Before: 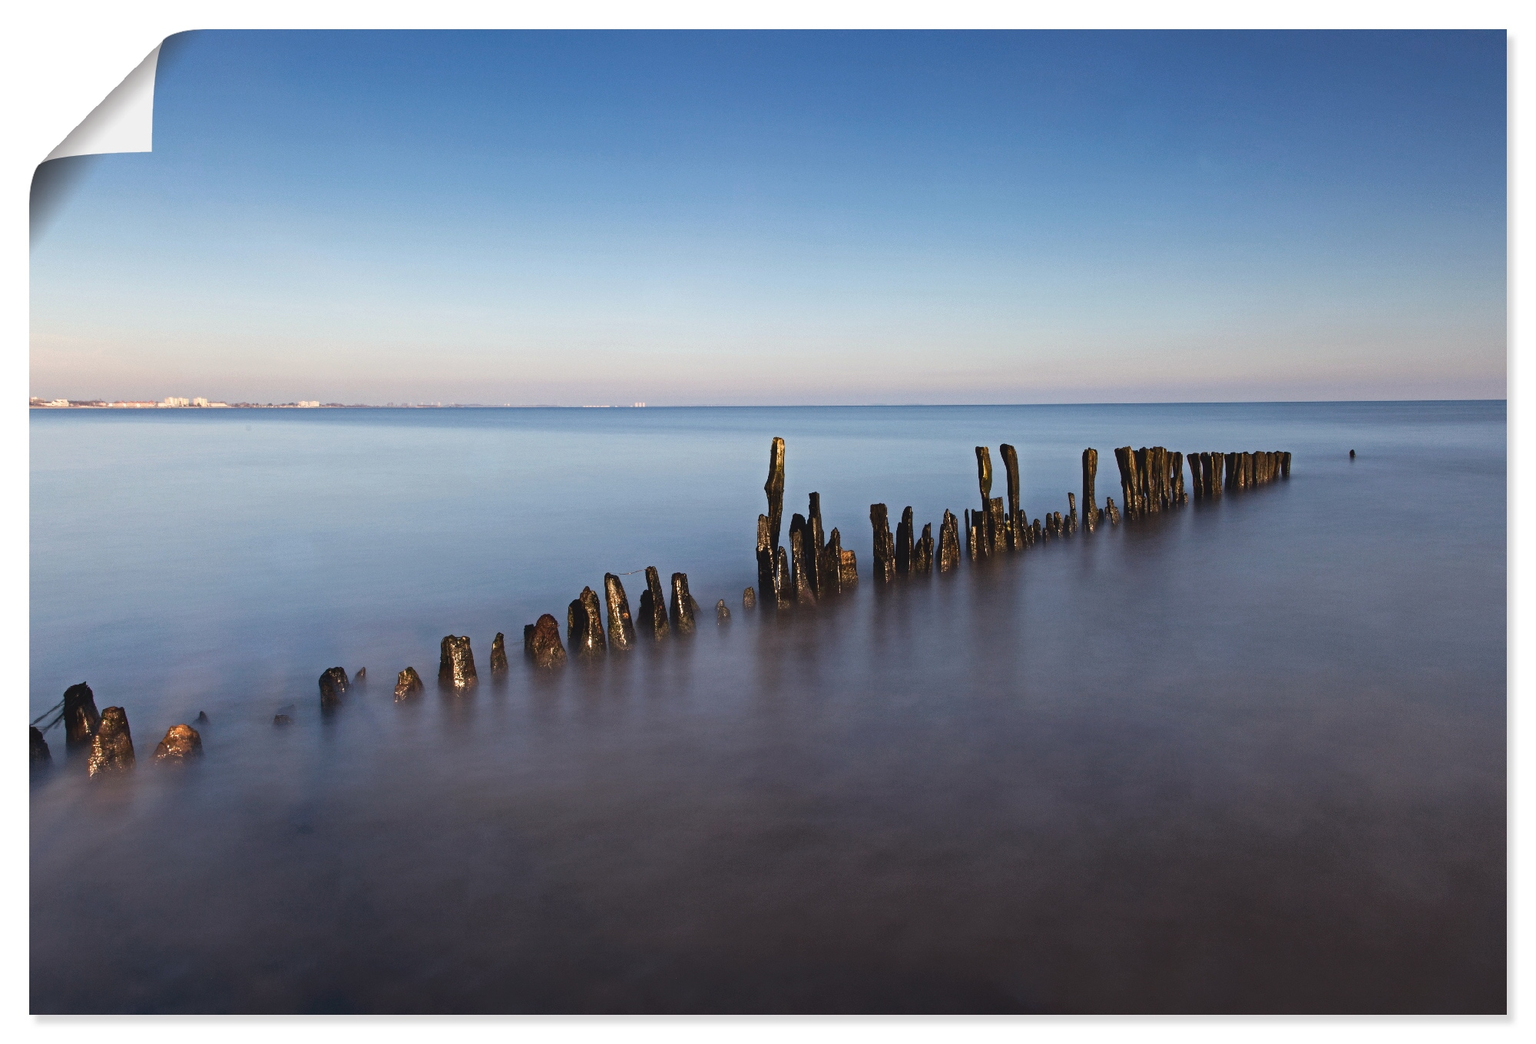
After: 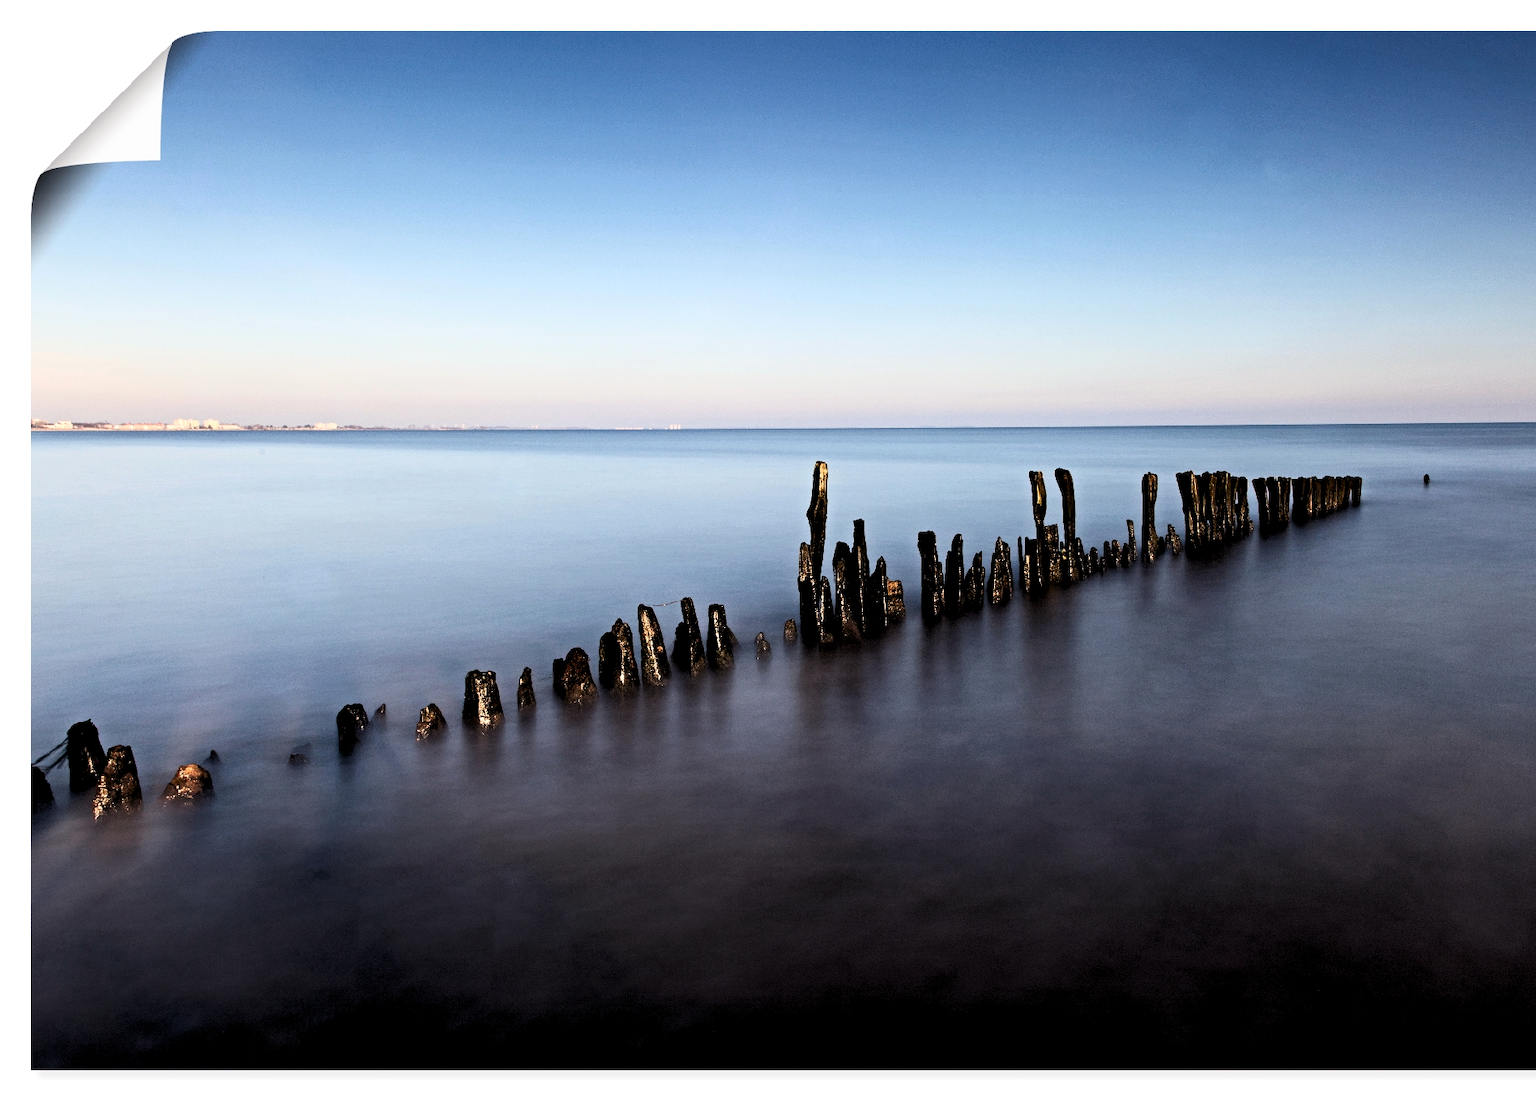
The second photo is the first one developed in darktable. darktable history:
crop and rotate: right 5.167%
rgb levels: levels [[0.029, 0.461, 0.922], [0, 0.5, 1], [0, 0.5, 1]]
haze removal: strength 0.4, distance 0.22, compatibility mode true, adaptive false
contrast brightness saturation: contrast 0.28
